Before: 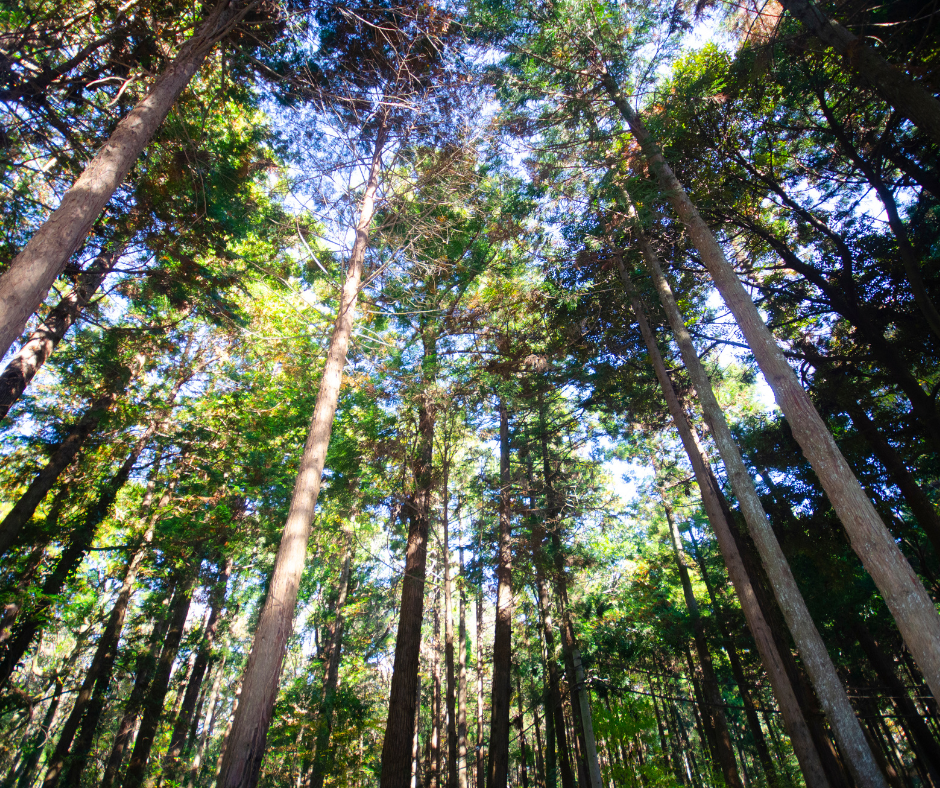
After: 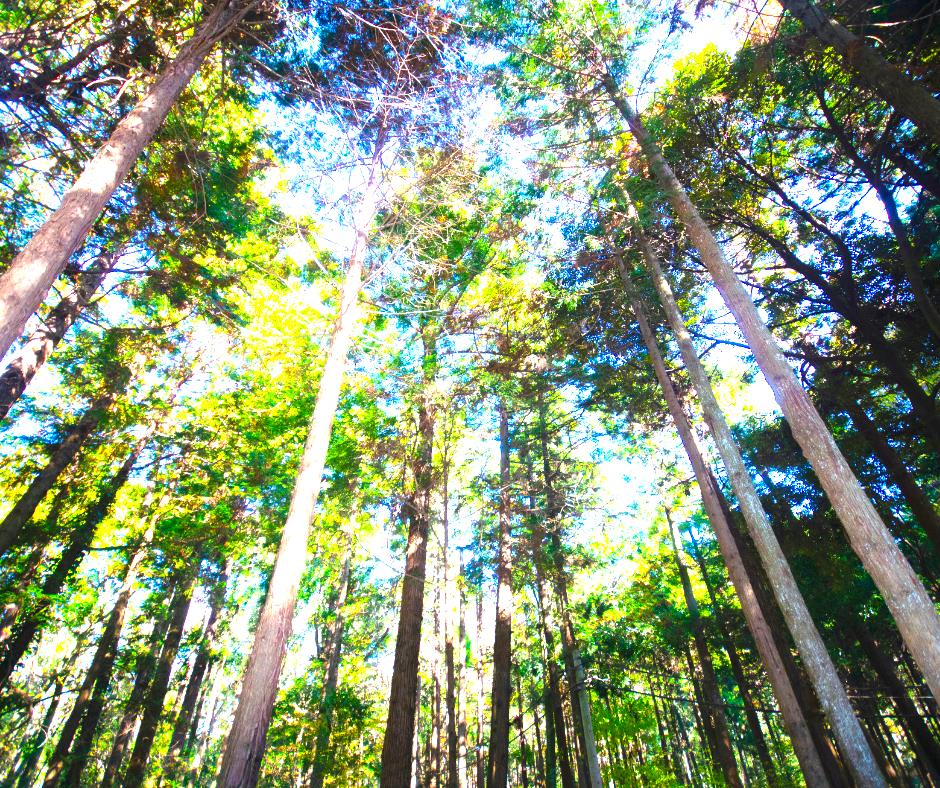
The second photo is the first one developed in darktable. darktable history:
color balance rgb: perceptual saturation grading › global saturation 30%, global vibrance 20%
color zones: curves: ch1 [(0, 0.469) (0.01, 0.469) (0.12, 0.446) (0.248, 0.469) (0.5, 0.5) (0.748, 0.5) (0.99, 0.469) (1, 0.469)]
exposure: black level correction 0, exposure 1.741 EV, compensate exposure bias true, compensate highlight preservation false
white balance: red 0.983, blue 1.036
